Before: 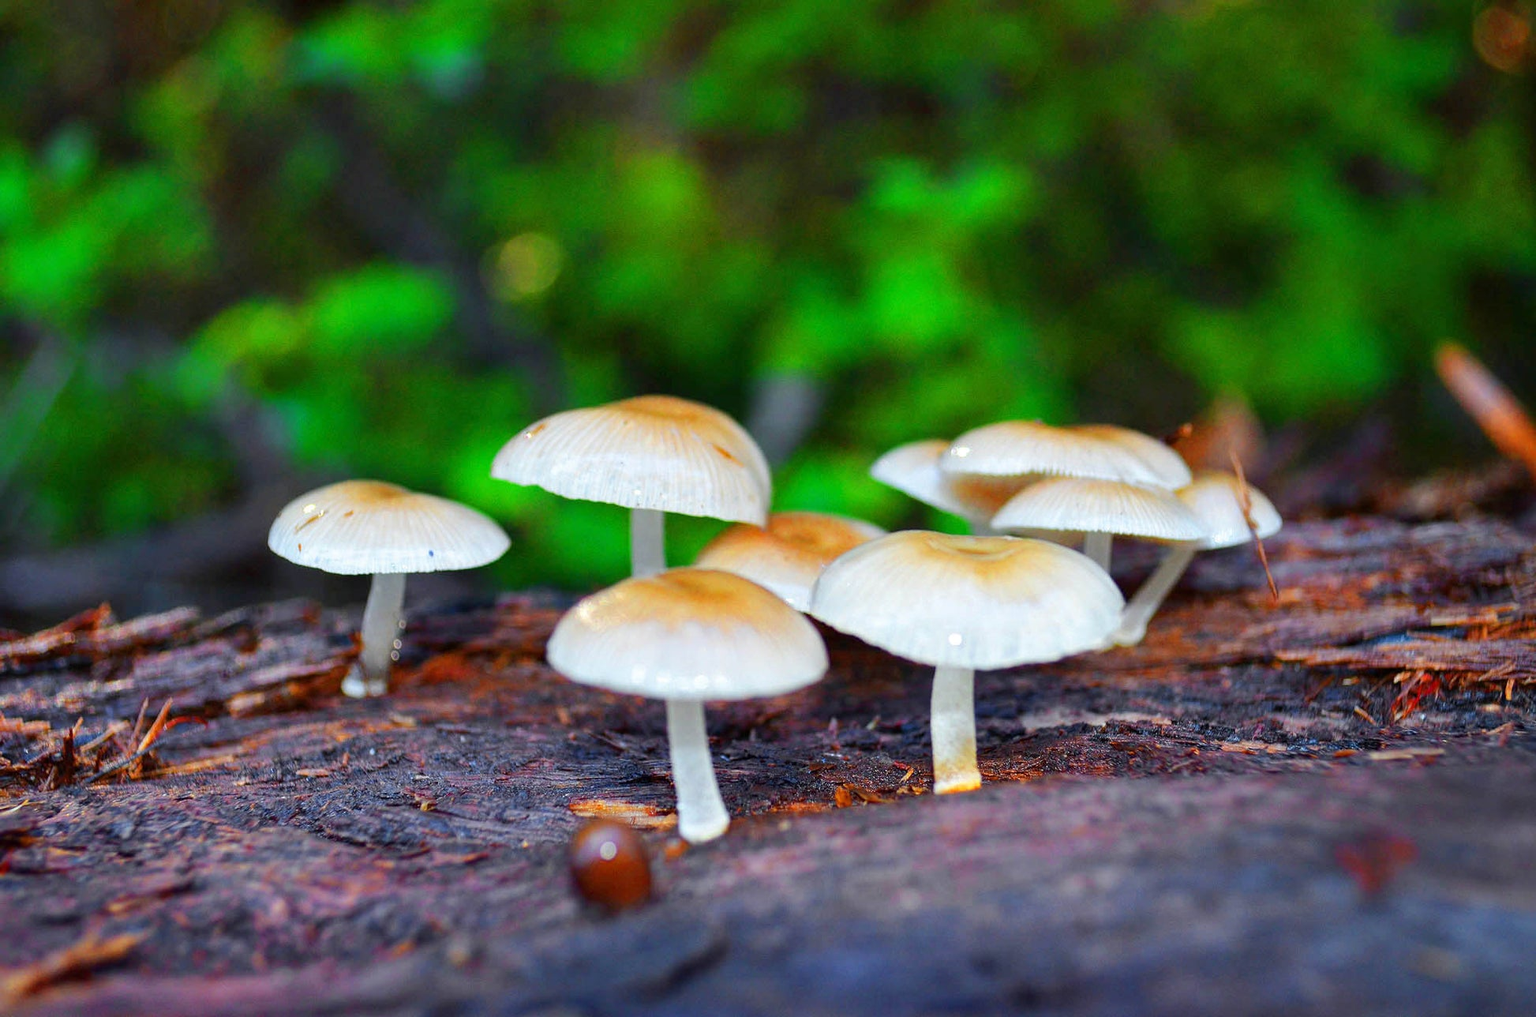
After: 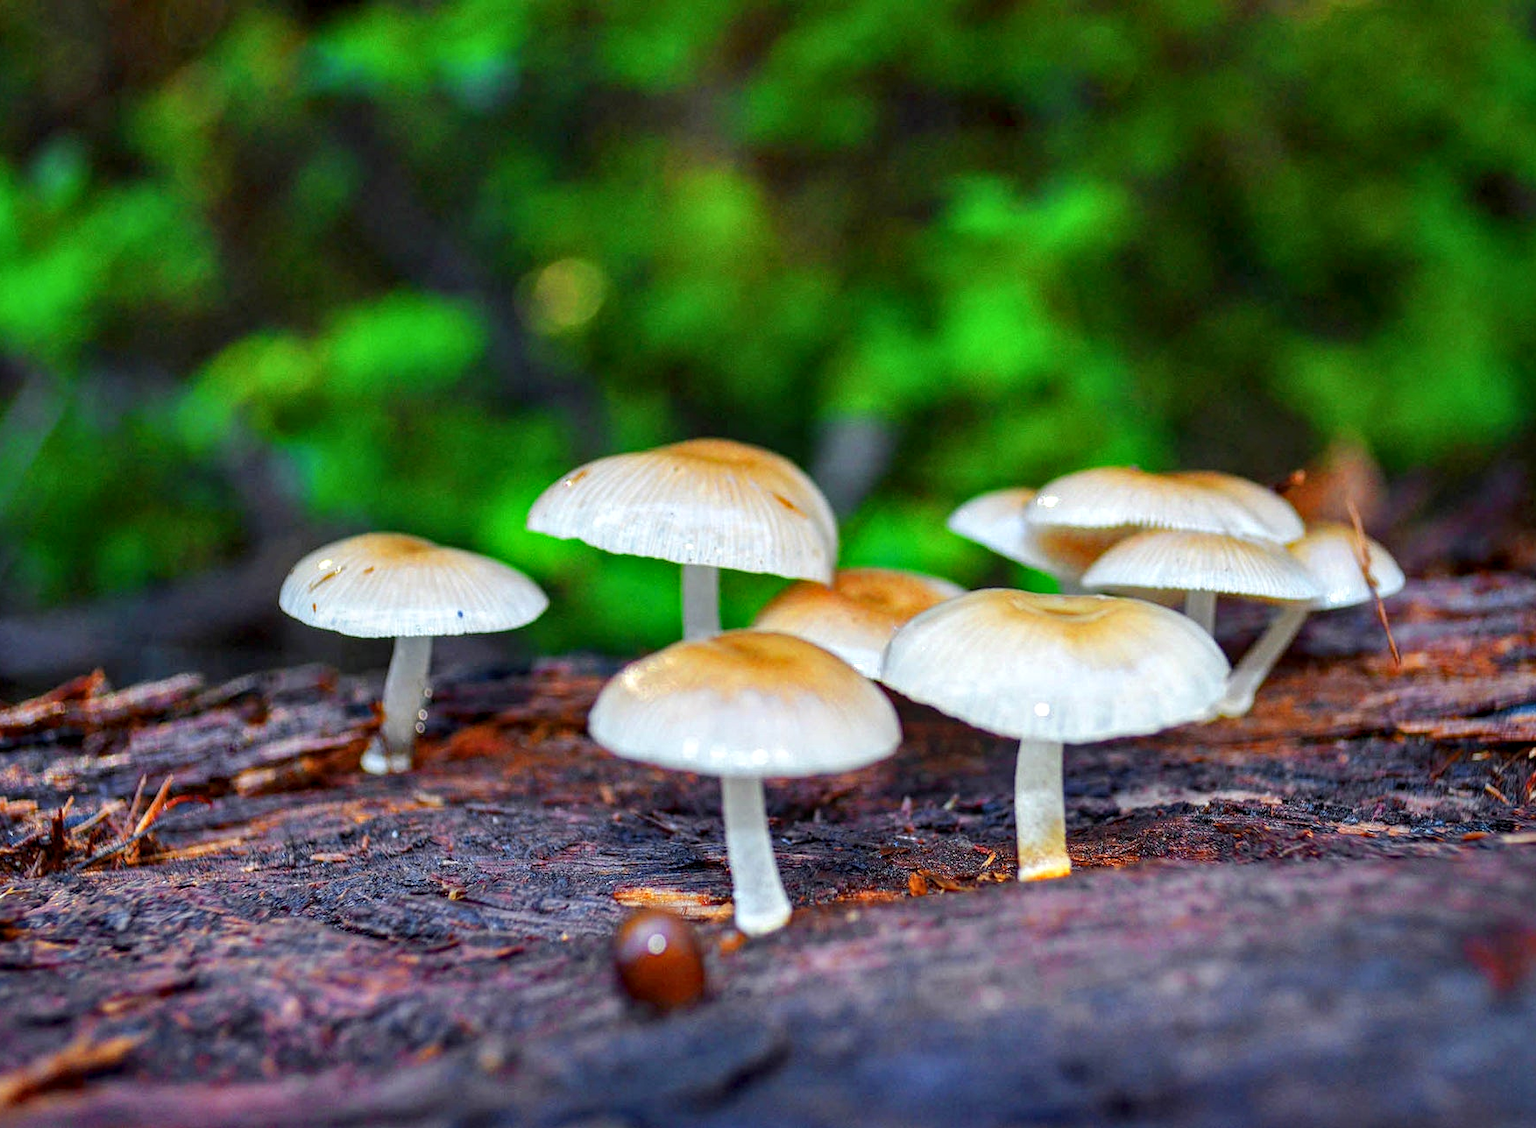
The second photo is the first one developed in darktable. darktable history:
crop and rotate: left 1.088%, right 8.807%
haze removal: strength 0.12, distance 0.25, compatibility mode true, adaptive false
local contrast: detail 130%
